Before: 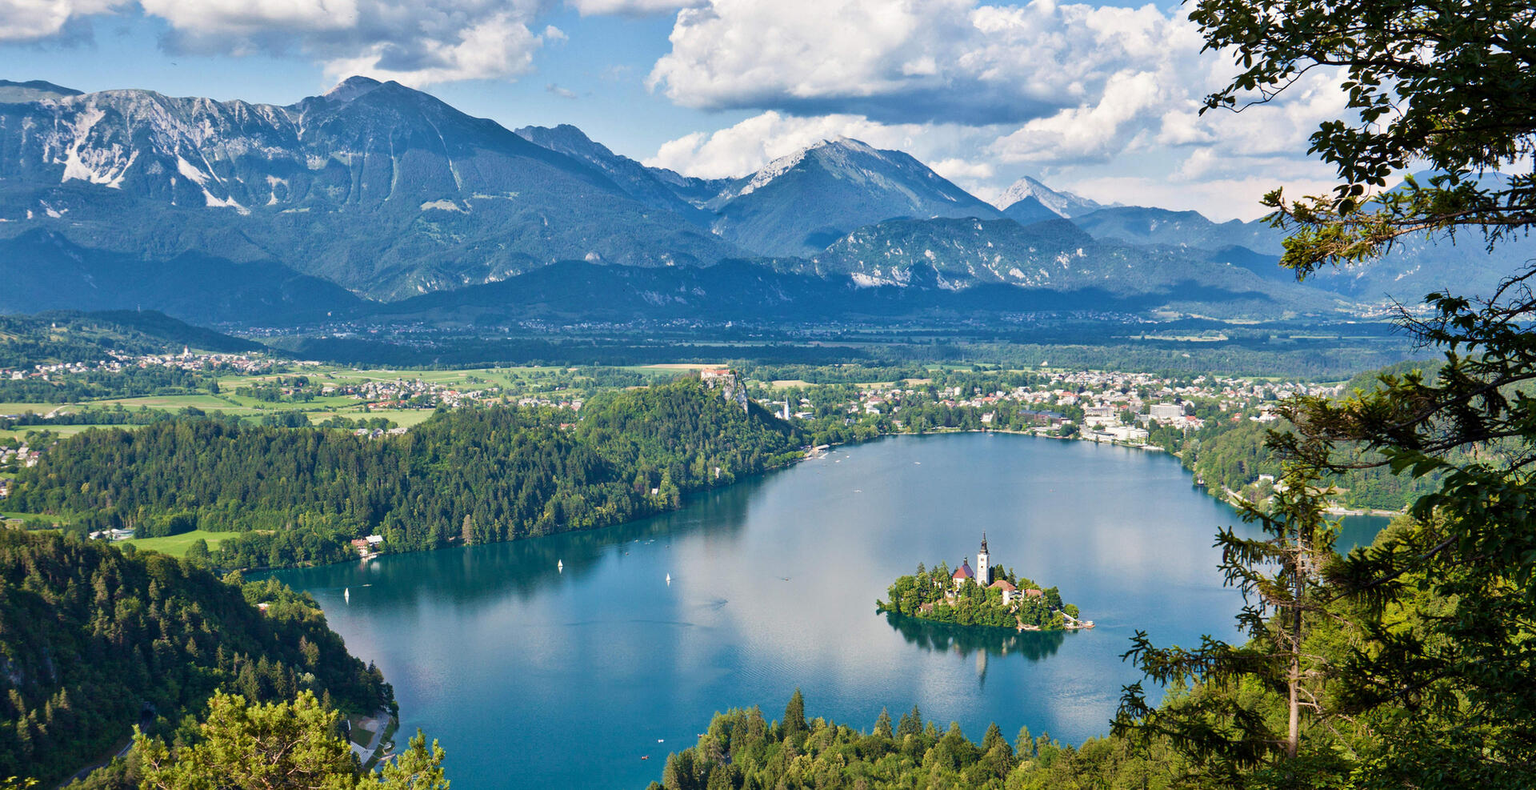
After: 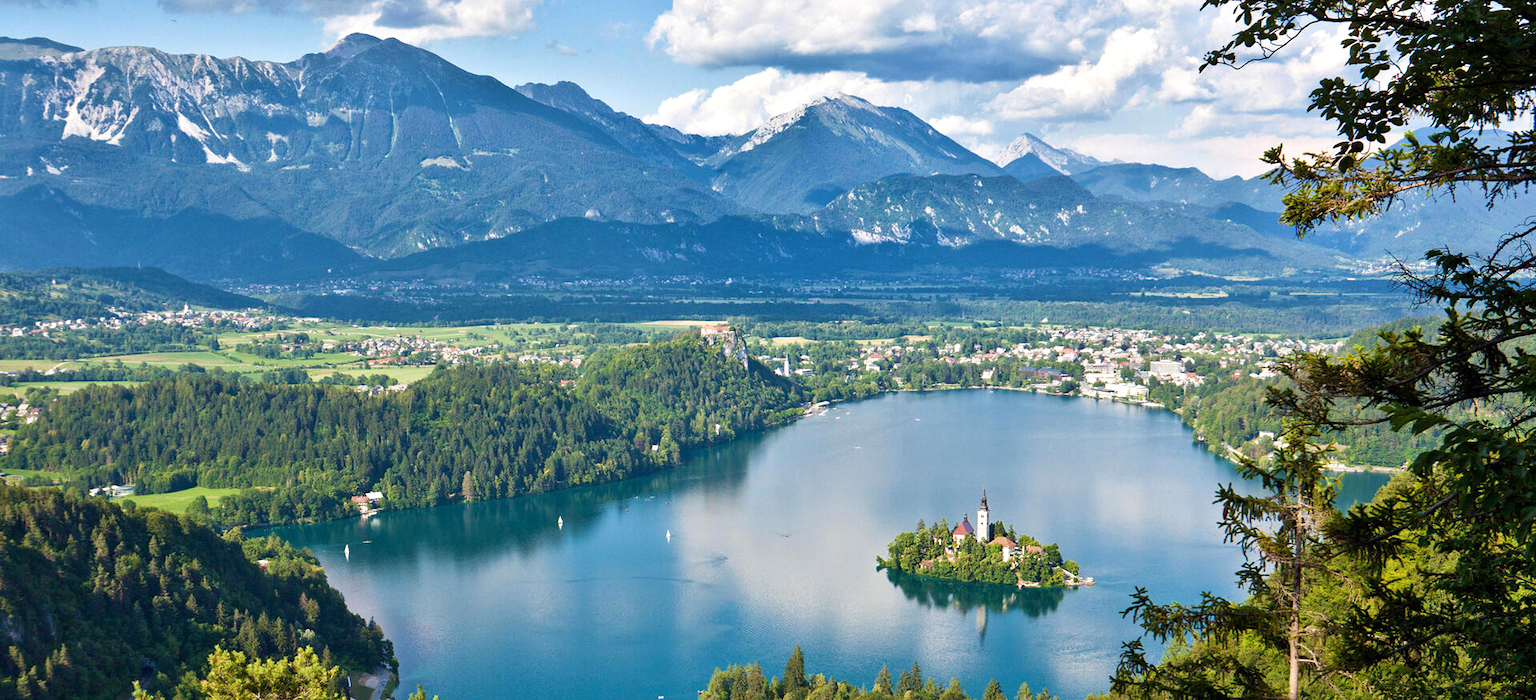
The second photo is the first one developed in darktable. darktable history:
exposure: exposure 0.26 EV, compensate exposure bias true, compensate highlight preservation false
crop and rotate: top 5.488%, bottom 5.76%
